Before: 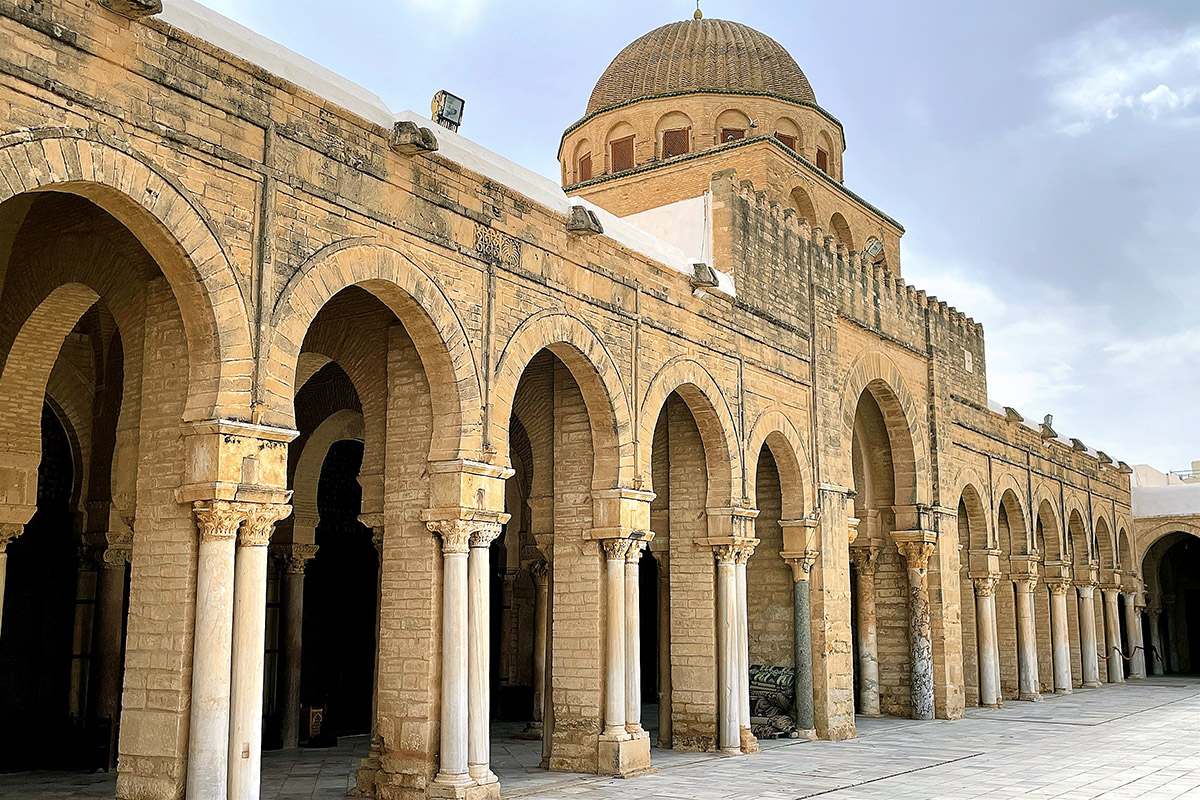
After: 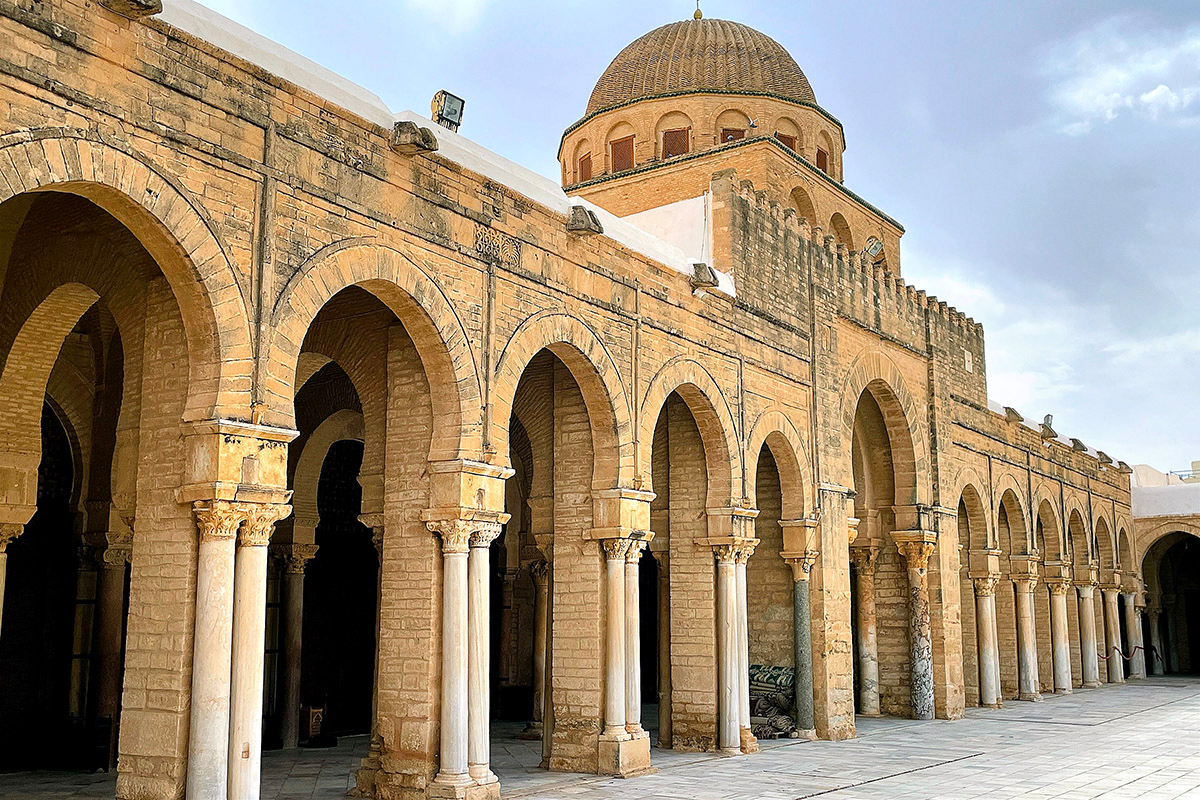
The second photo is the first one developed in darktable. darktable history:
grain: coarseness 0.09 ISO, strength 10%
levels: levels [0, 0.499, 1]
